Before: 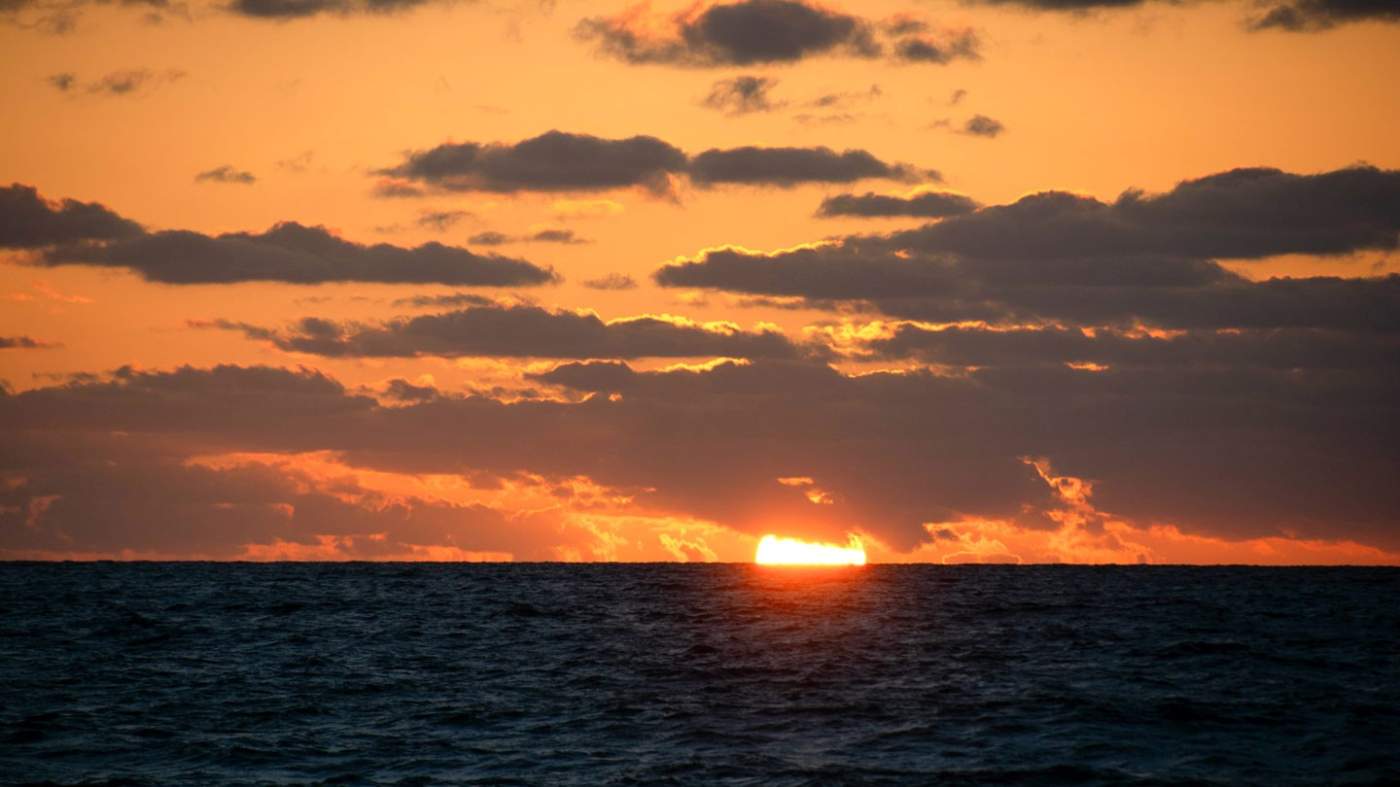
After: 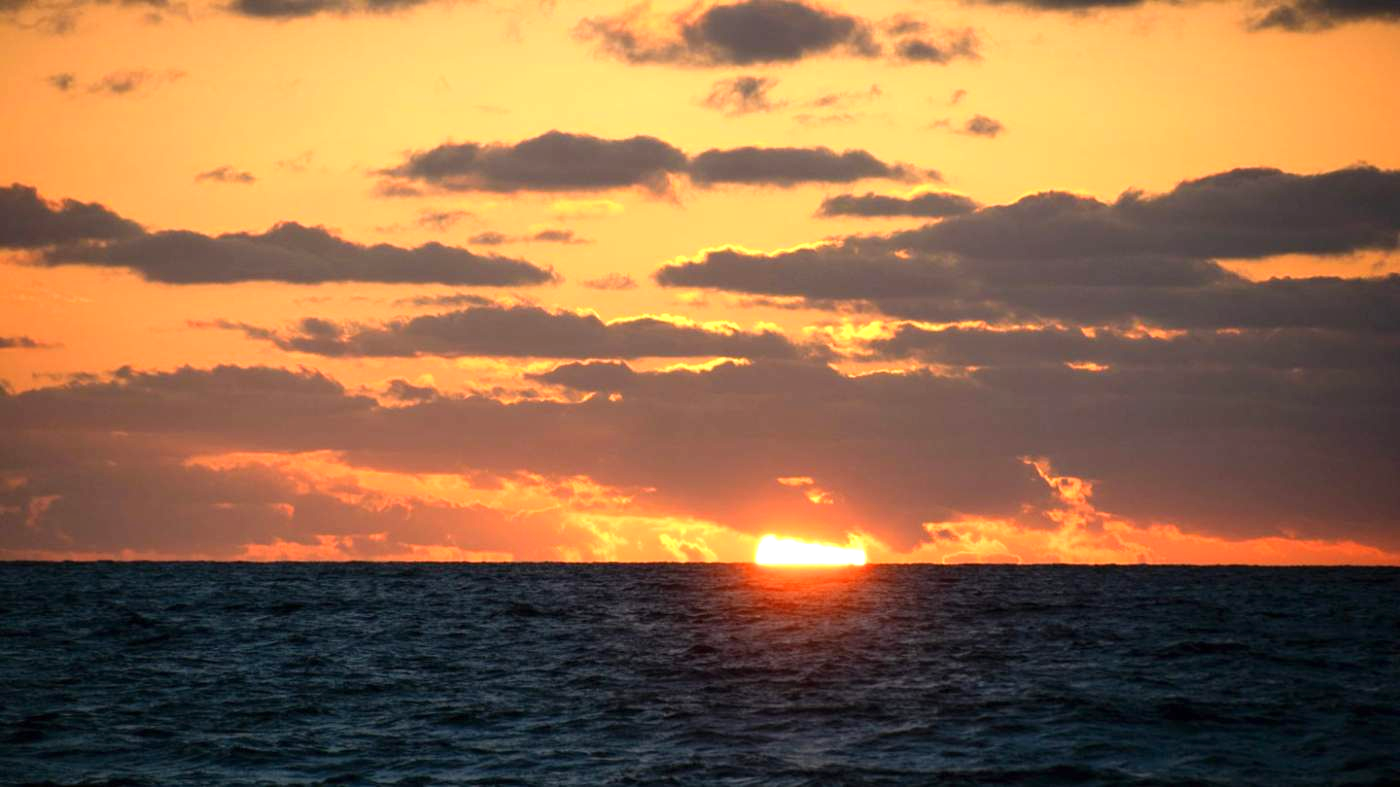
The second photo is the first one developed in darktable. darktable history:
exposure: black level correction 0, exposure 0.68 EV, compensate exposure bias true, compensate highlight preservation false
local contrast: mode bilateral grid, contrast 20, coarseness 50, detail 102%, midtone range 0.2
